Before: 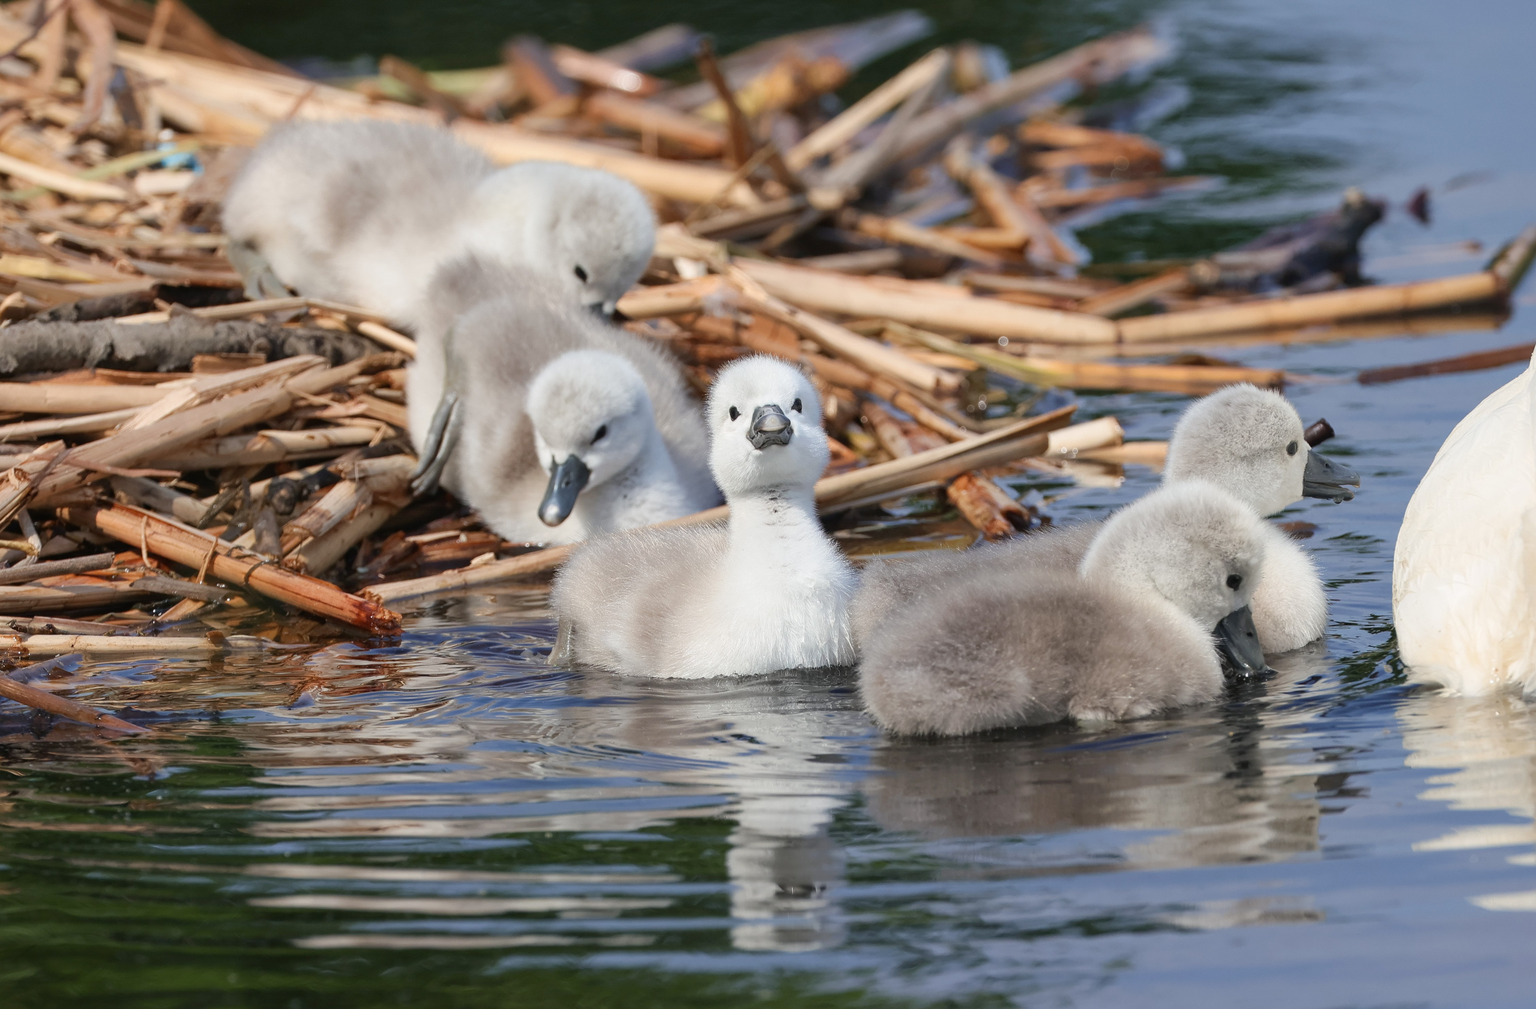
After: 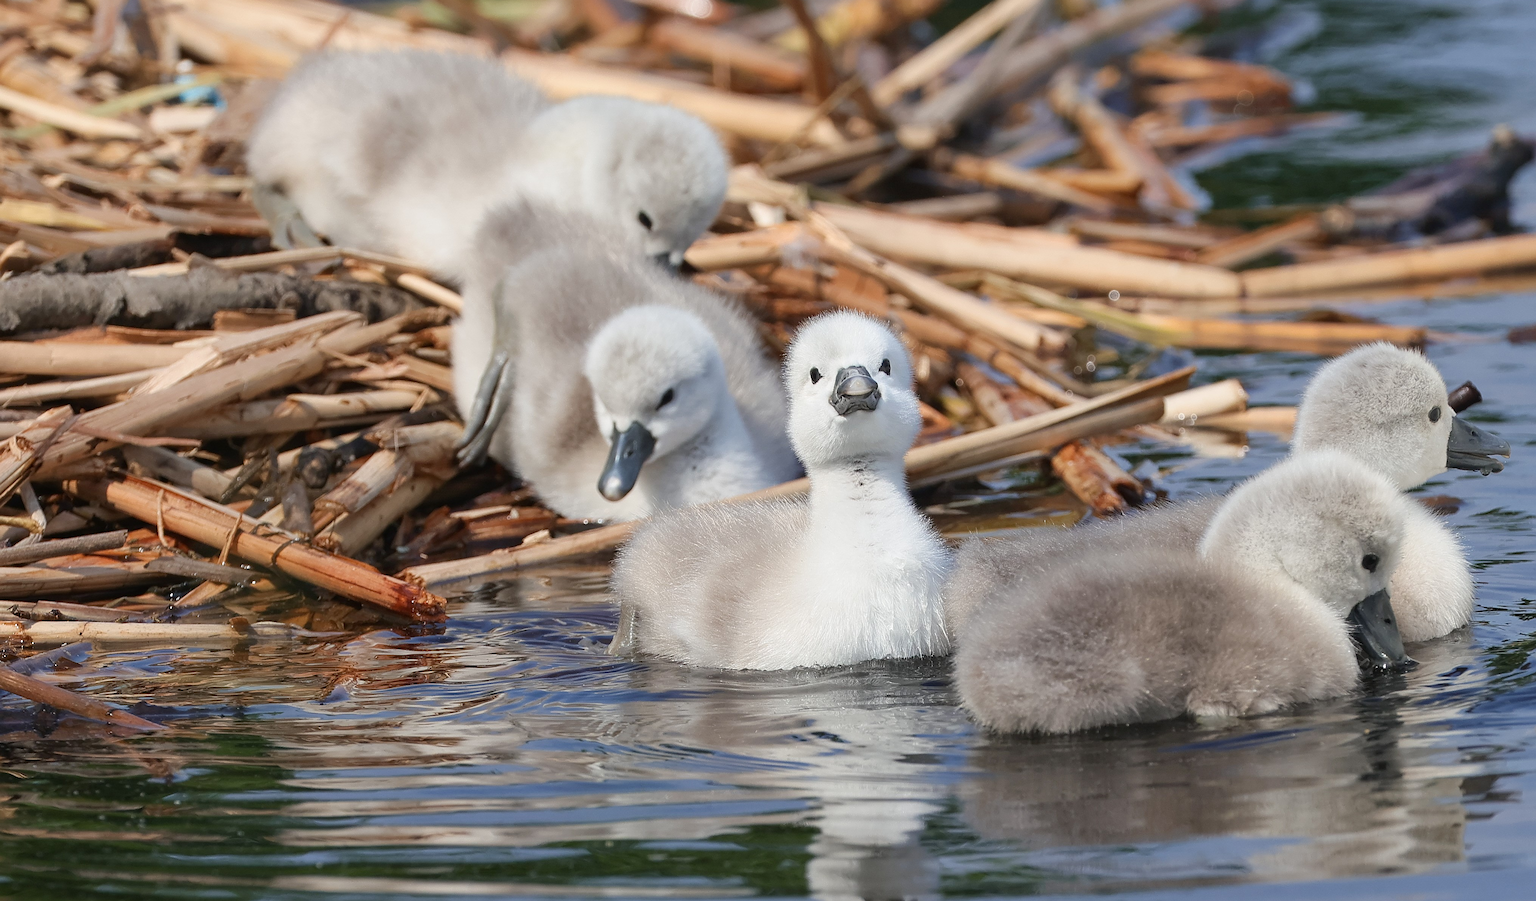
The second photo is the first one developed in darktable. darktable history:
crop: top 7.502%, right 9.904%, bottom 11.999%
sharpen: on, module defaults
